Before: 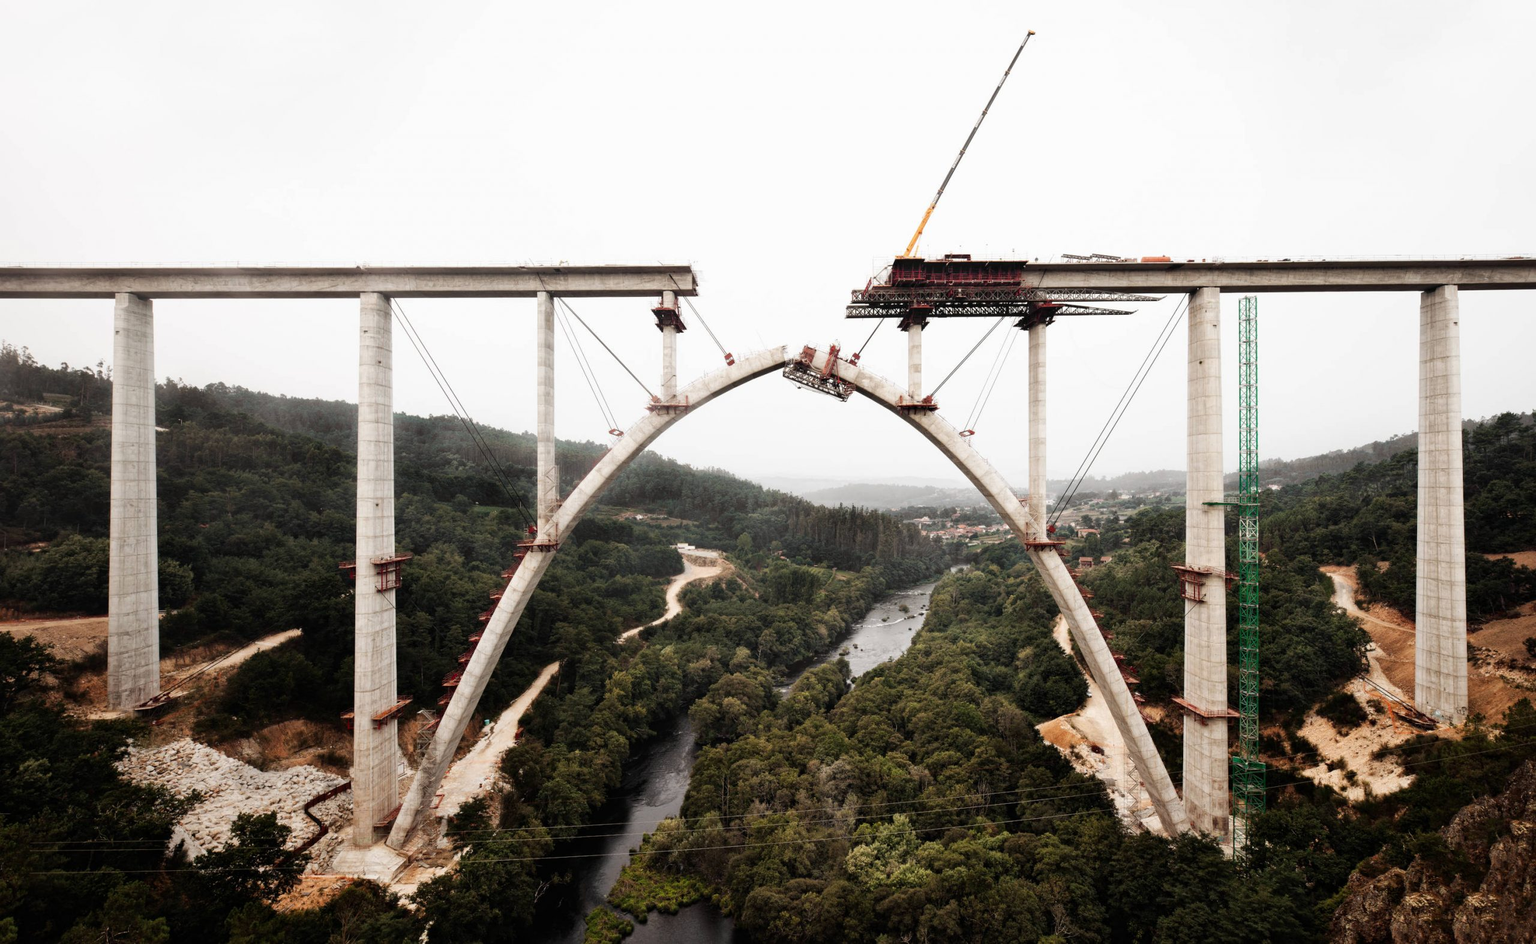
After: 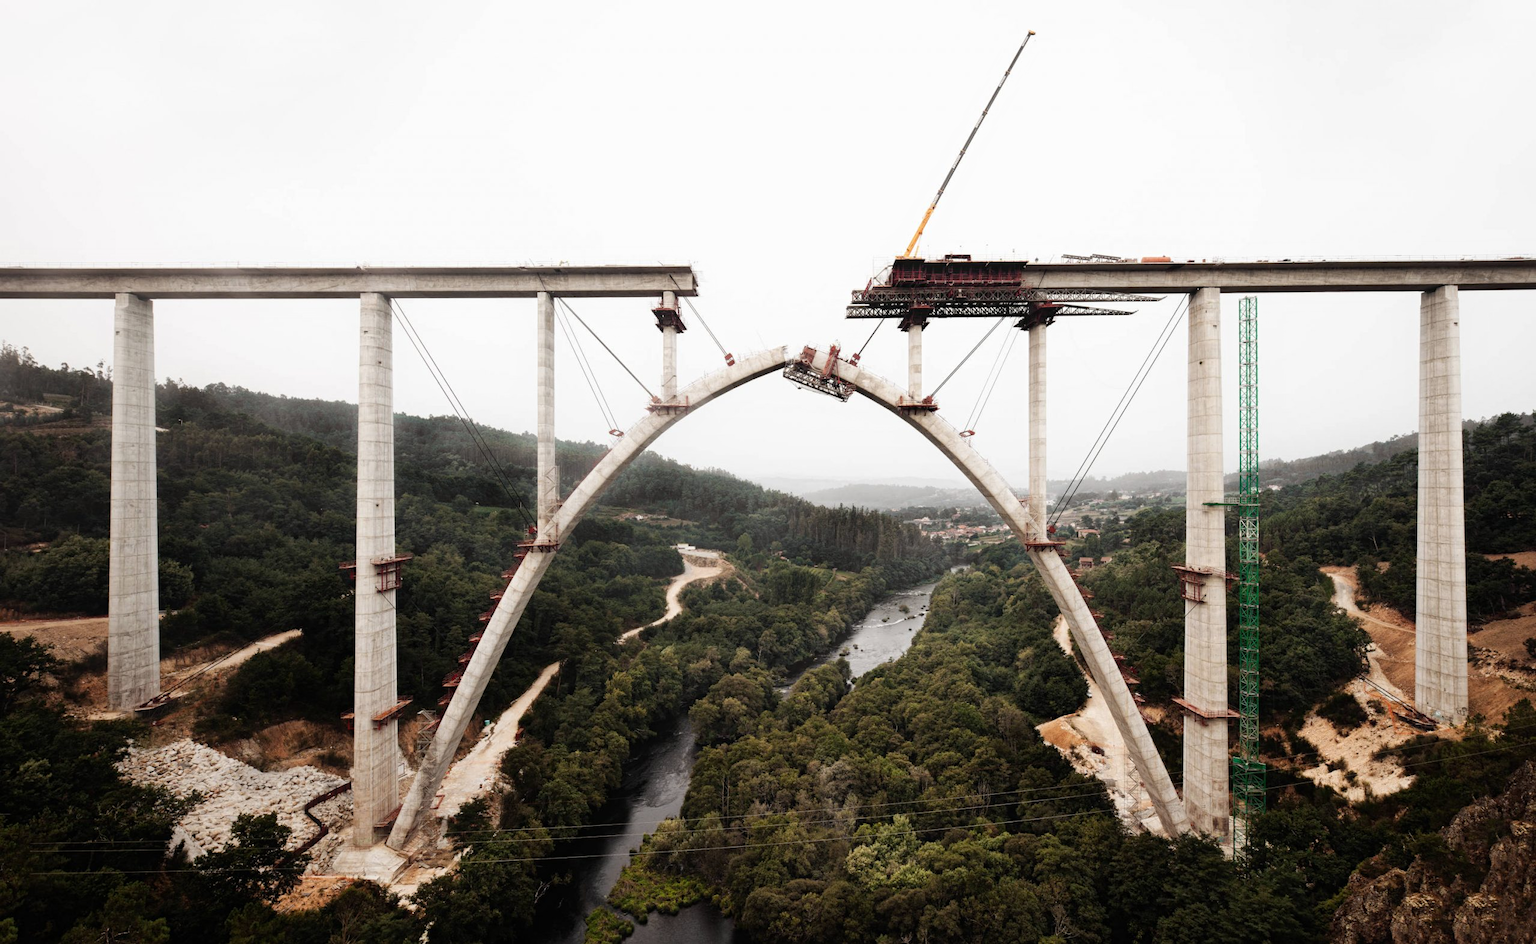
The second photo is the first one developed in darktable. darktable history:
color zones: curves: ch1 [(0.077, 0.436) (0.25, 0.5) (0.75, 0.5)]
haze removal: strength 0.013, distance 0.246, compatibility mode true, adaptive false
contrast equalizer: y [[0.5, 0.5, 0.468, 0.5, 0.5, 0.5], [0.5 ×6], [0.5 ×6], [0 ×6], [0 ×6]]
